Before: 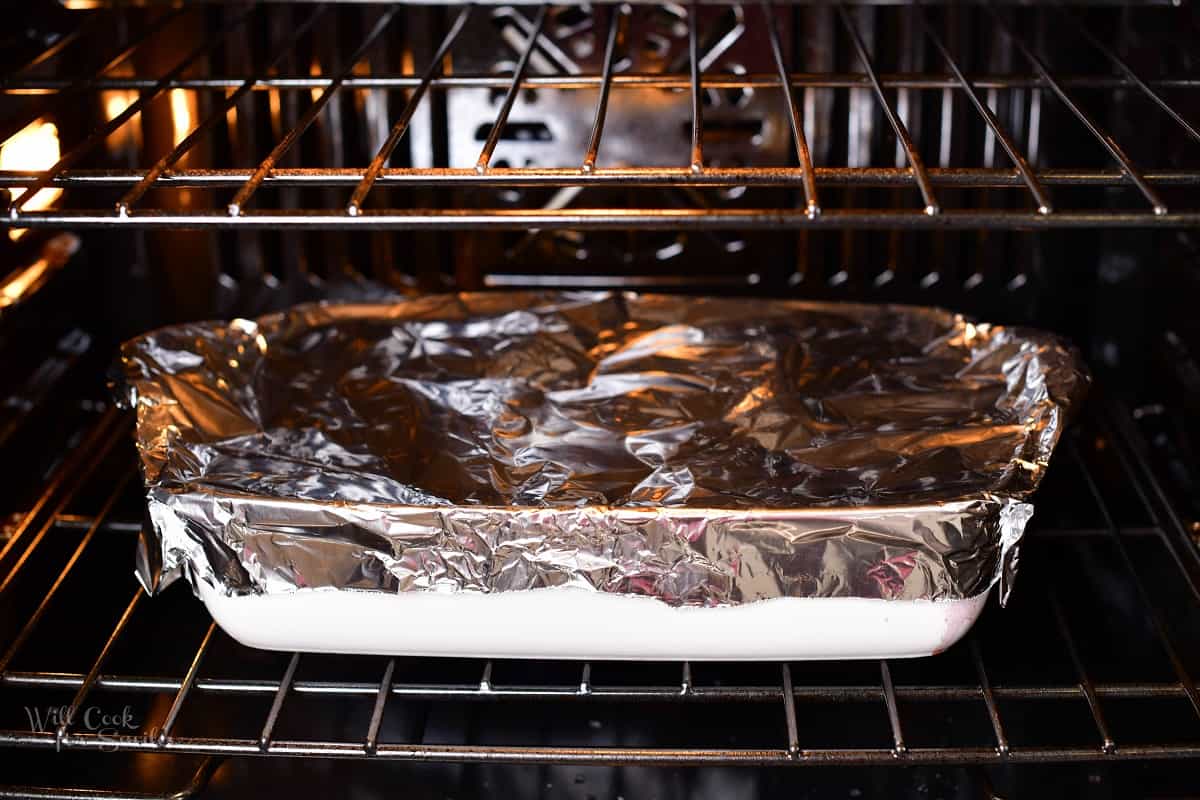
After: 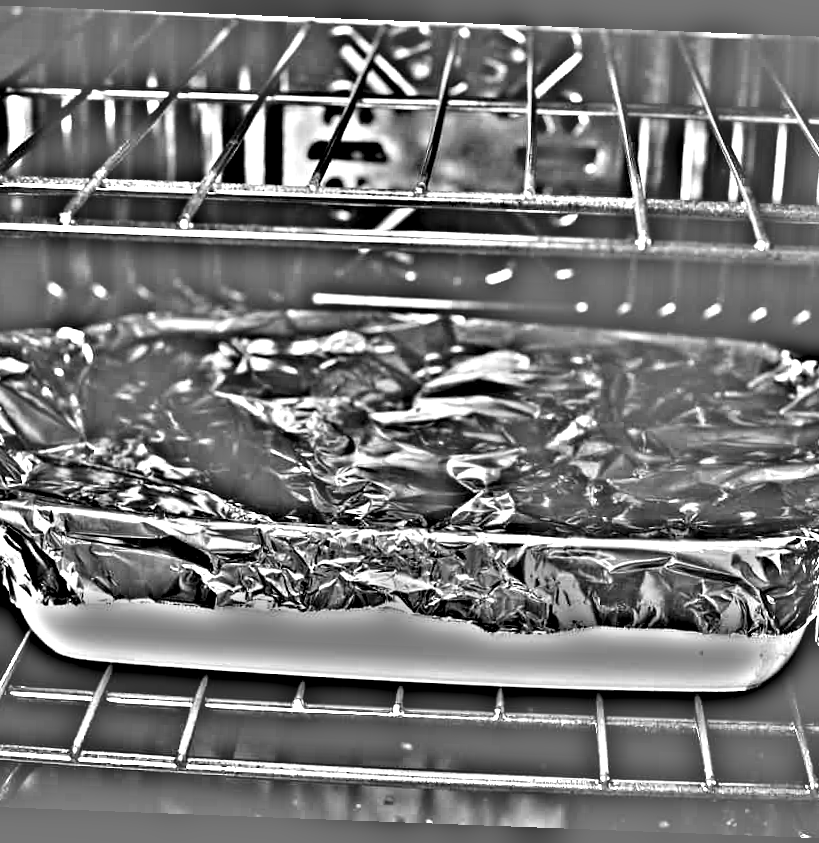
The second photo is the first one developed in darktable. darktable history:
rotate and perspective: rotation 2.17°, automatic cropping off
crop and rotate: left 15.546%, right 17.787%
highpass: sharpness 49.79%, contrast boost 49.79%
